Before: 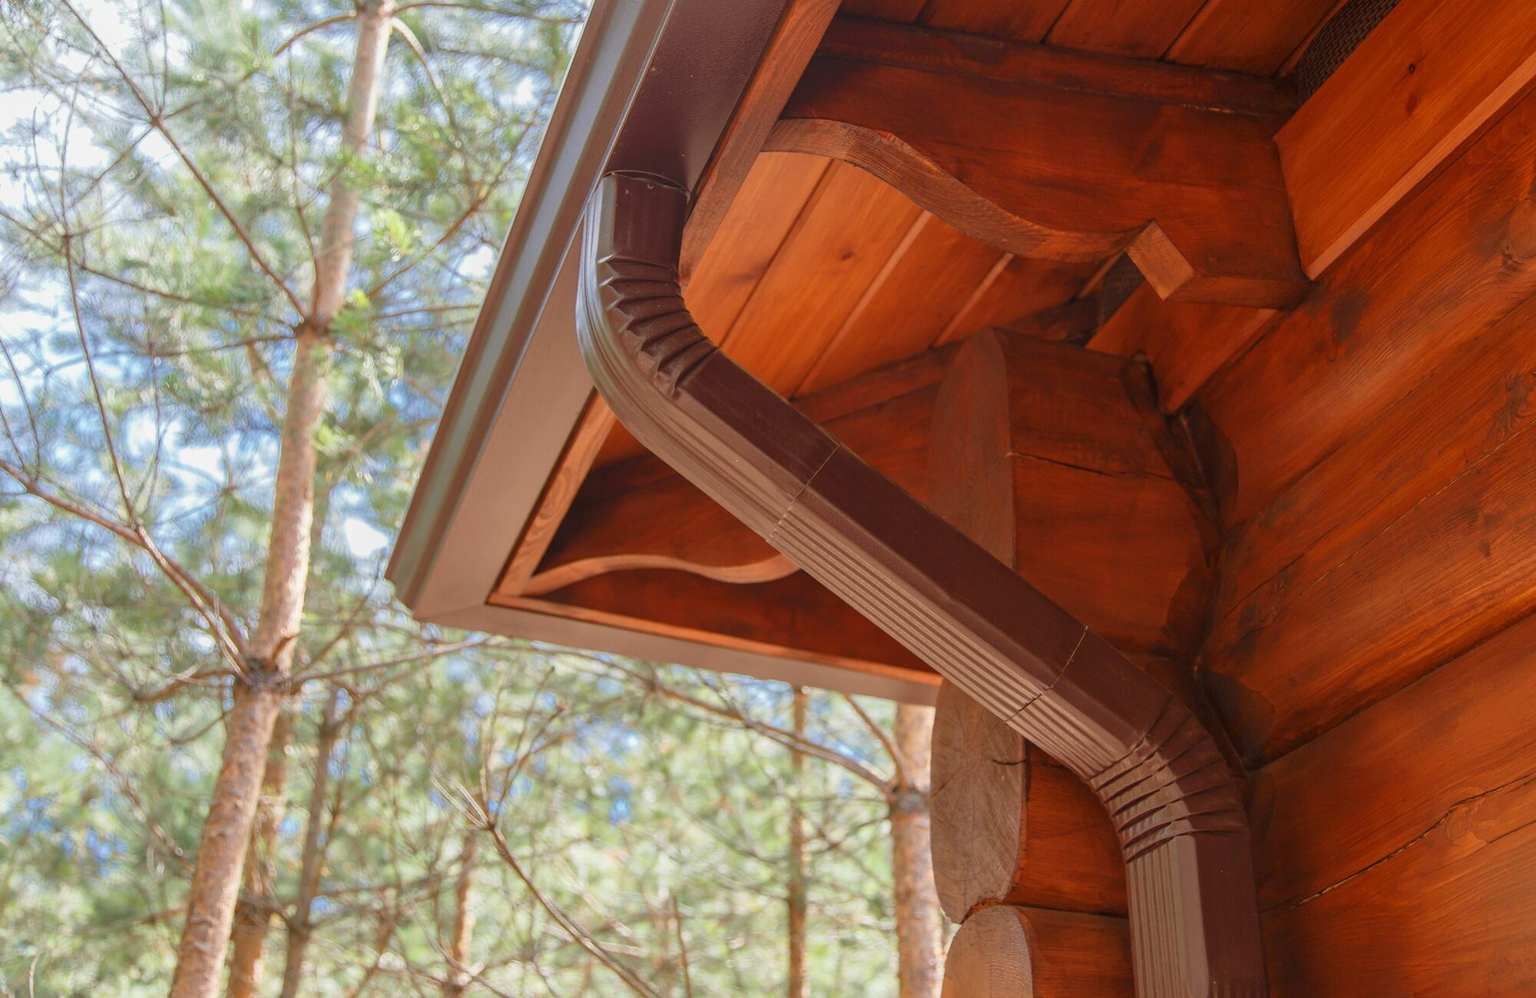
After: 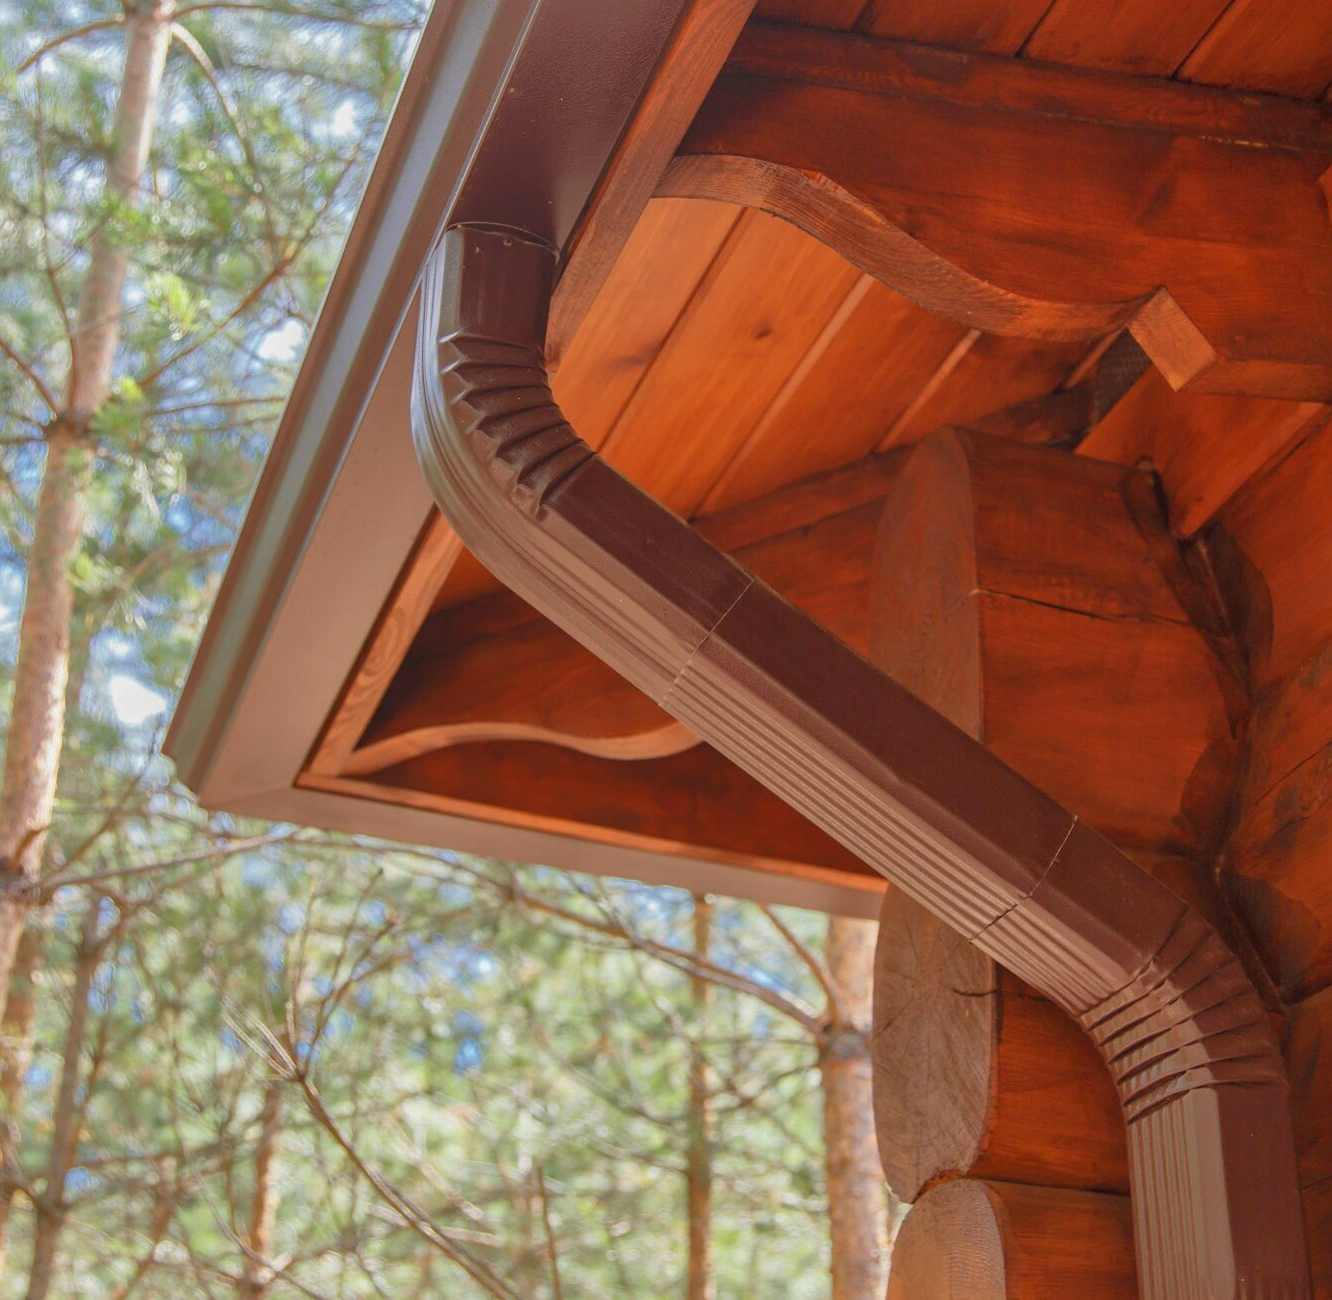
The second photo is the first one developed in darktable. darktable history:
crop: left 16.967%, right 16.425%
shadows and highlights: highlights color adjustment 56.28%
